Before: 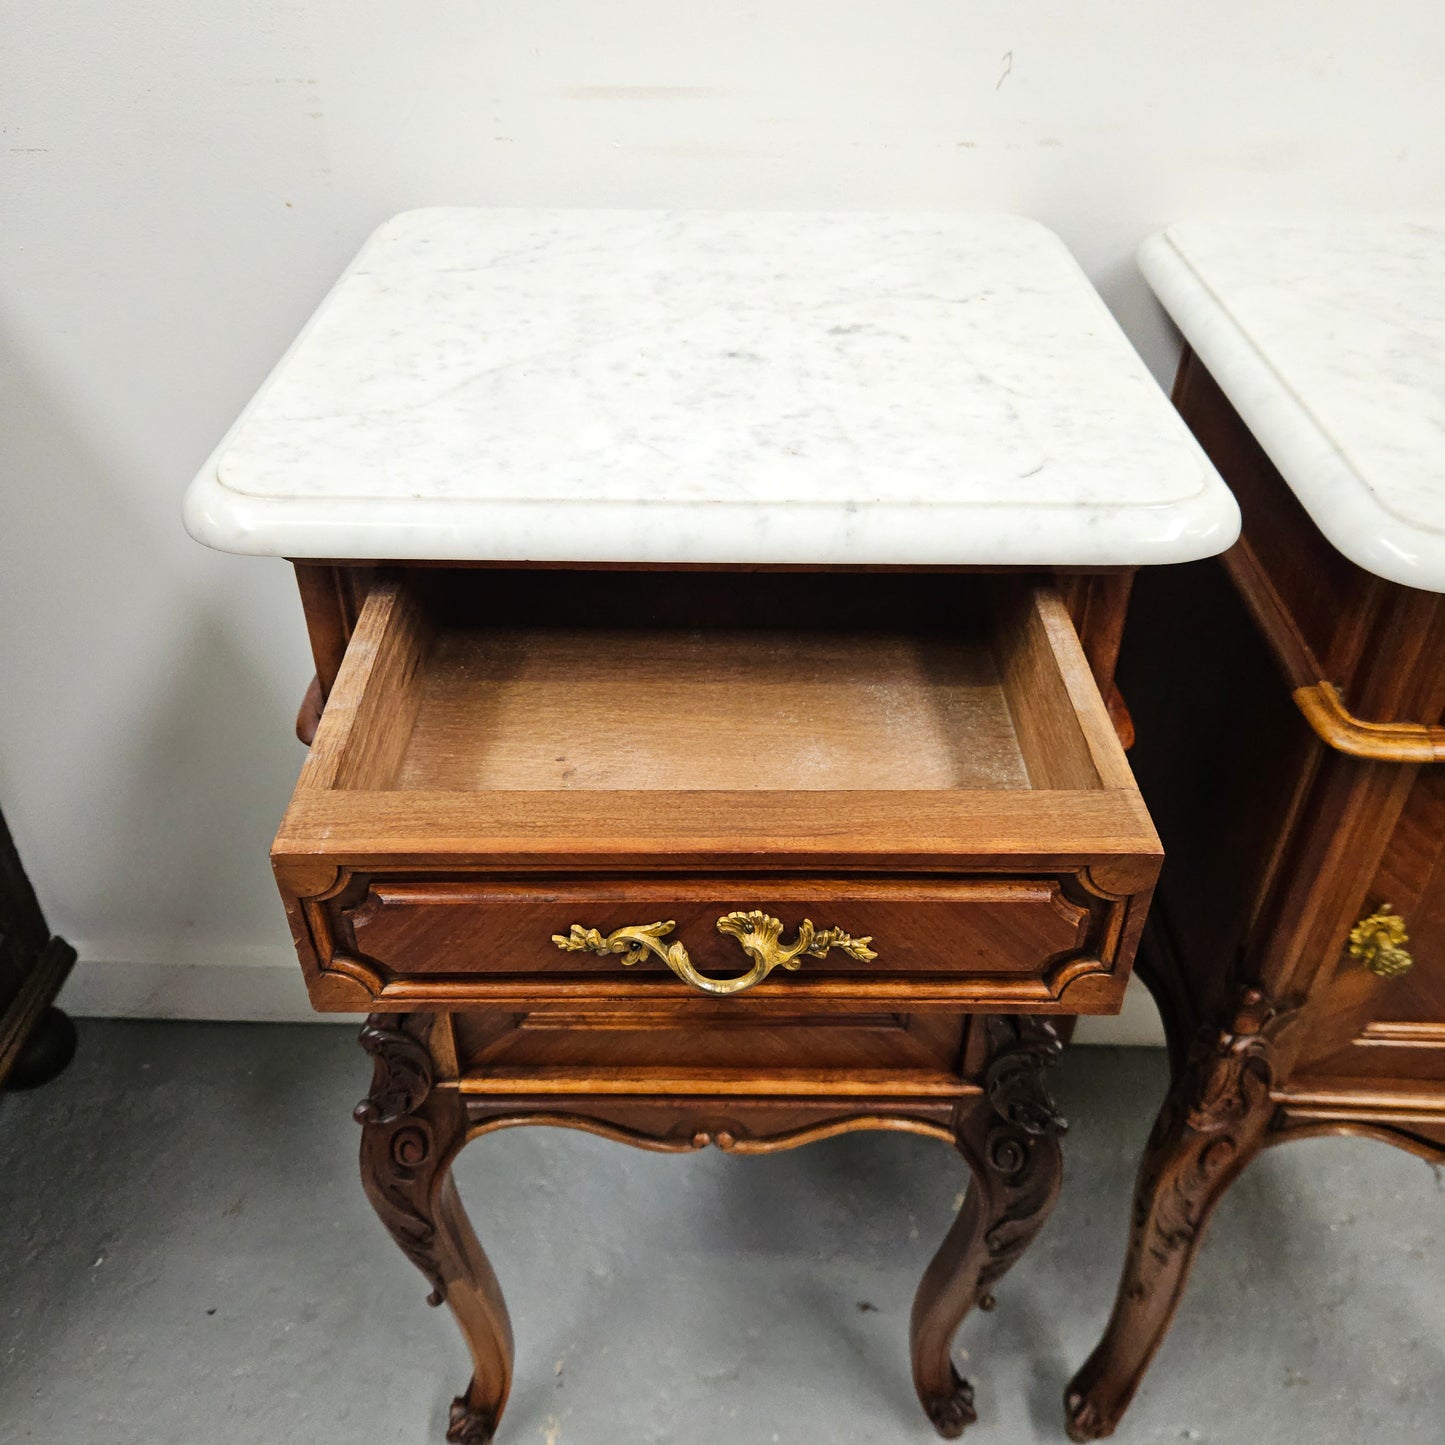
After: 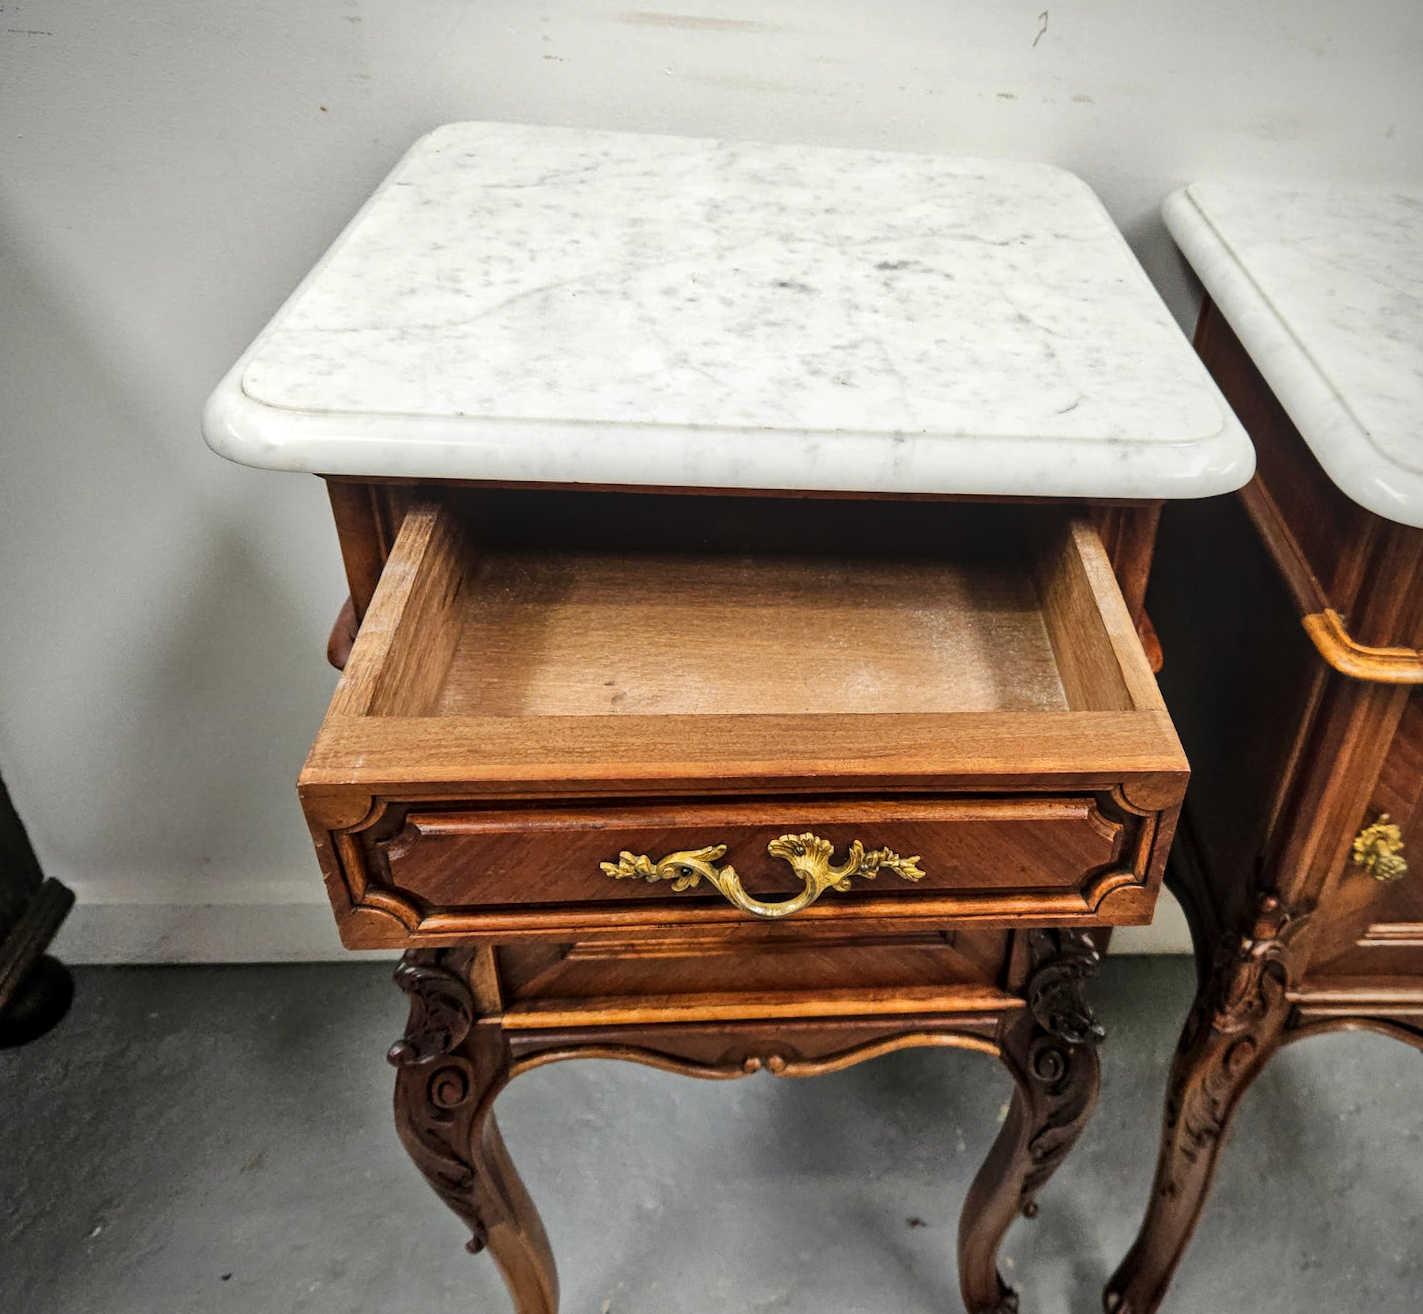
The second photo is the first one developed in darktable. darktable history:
rotate and perspective: rotation -0.013°, lens shift (vertical) -0.027, lens shift (horizontal) 0.178, crop left 0.016, crop right 0.989, crop top 0.082, crop bottom 0.918
vignetting: fall-off start 91.19%
local contrast: on, module defaults
shadows and highlights: low approximation 0.01, soften with gaussian
